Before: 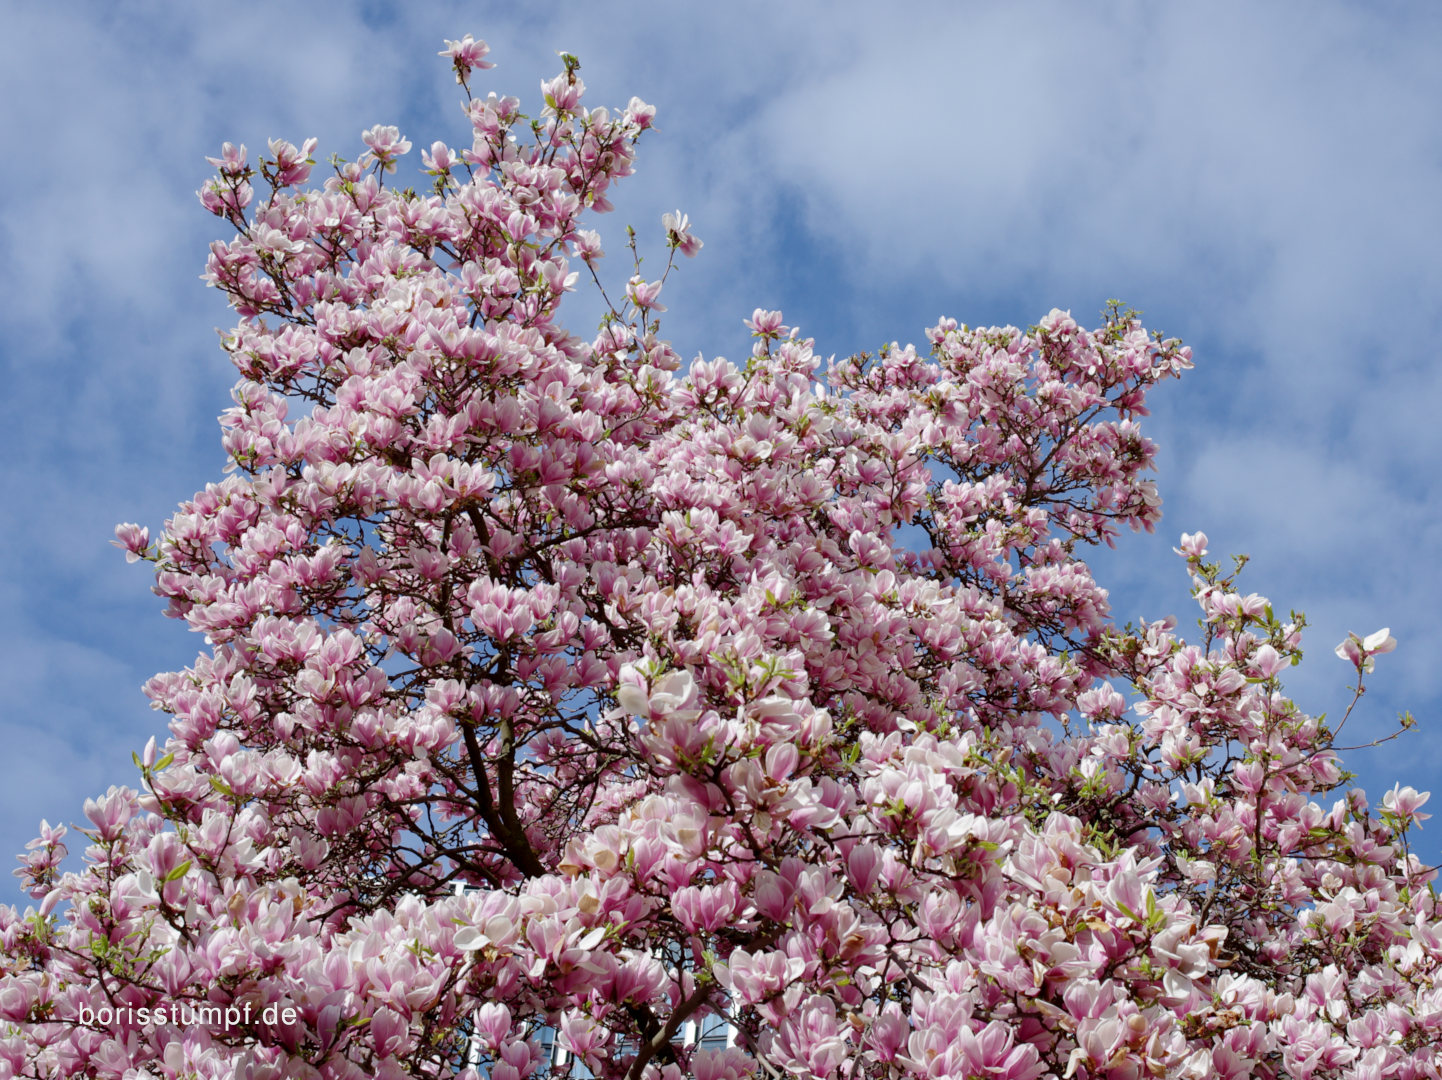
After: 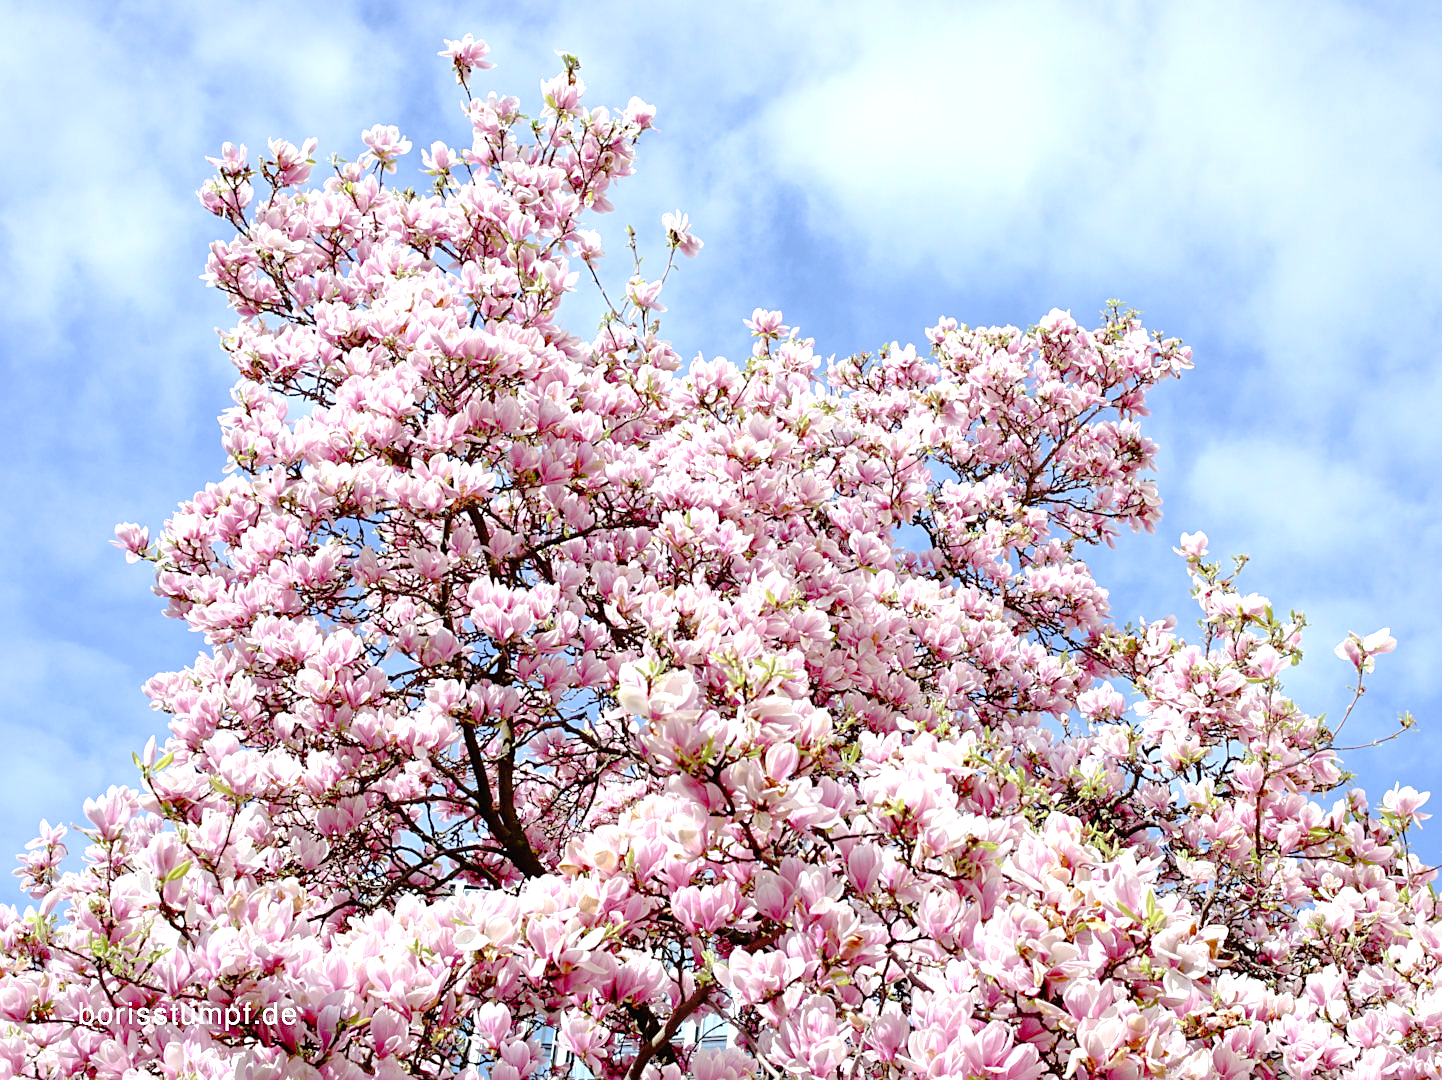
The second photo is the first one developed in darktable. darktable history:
sharpen: on, module defaults
tone curve: curves: ch0 [(0, 0) (0.003, 0.019) (0.011, 0.019) (0.025, 0.023) (0.044, 0.032) (0.069, 0.046) (0.1, 0.073) (0.136, 0.129) (0.177, 0.207) (0.224, 0.295) (0.277, 0.394) (0.335, 0.48) (0.399, 0.524) (0.468, 0.575) (0.543, 0.628) (0.623, 0.684) (0.709, 0.739) (0.801, 0.808) (0.898, 0.9) (1, 1)], preserve colors none
exposure: black level correction 0, exposure 1.097 EV, compensate exposure bias true, compensate highlight preservation false
